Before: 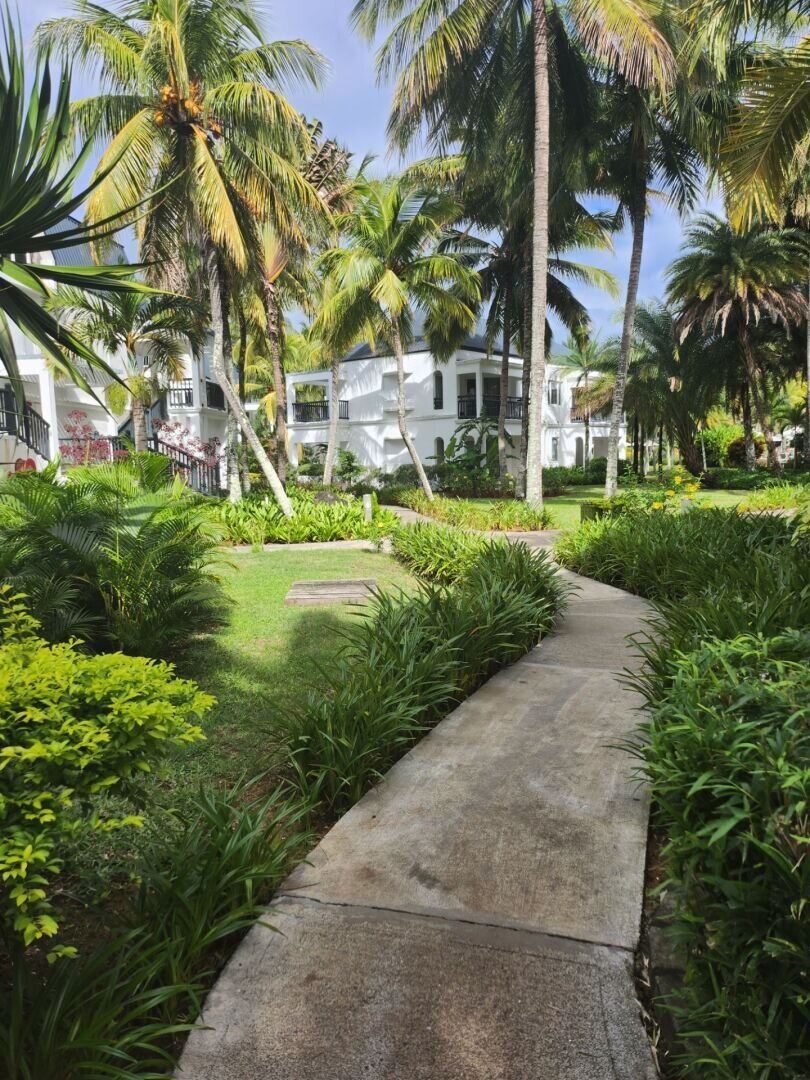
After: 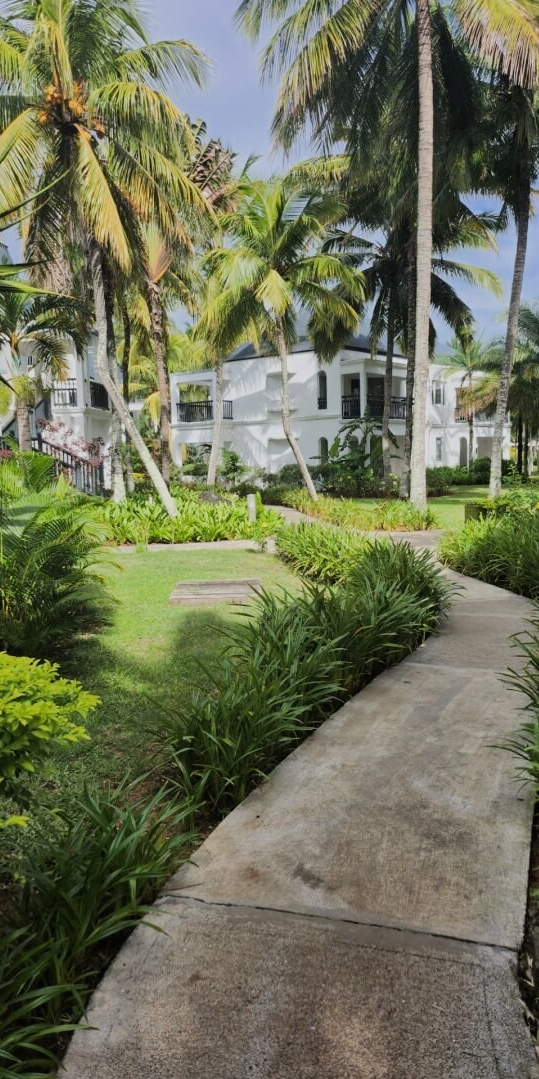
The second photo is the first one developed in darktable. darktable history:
filmic rgb: hardness 4.17
crop and rotate: left 14.436%, right 18.898%
